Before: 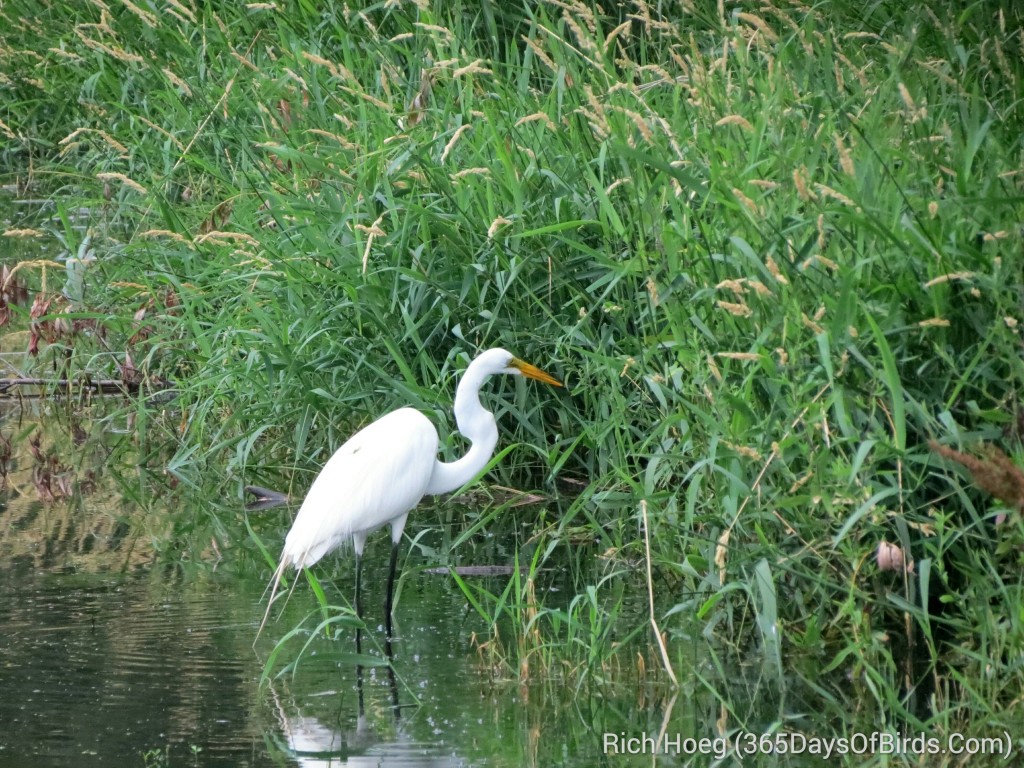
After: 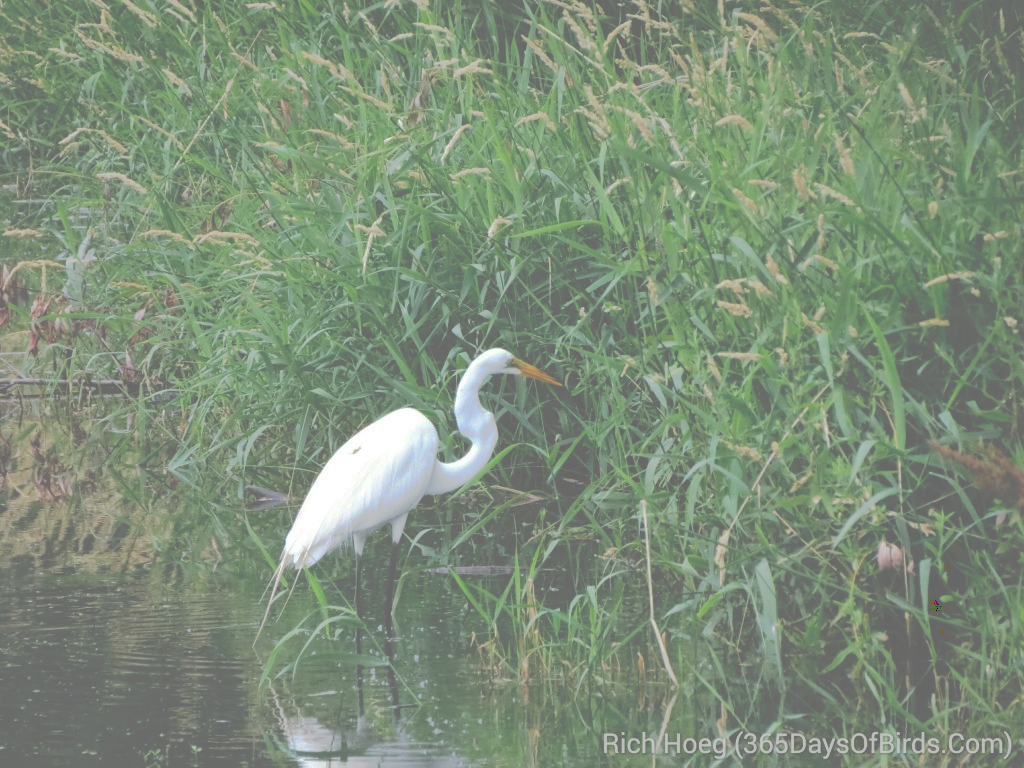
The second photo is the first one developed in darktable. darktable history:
tone curve: curves: ch0 [(0, 0) (0.003, 0.43) (0.011, 0.433) (0.025, 0.434) (0.044, 0.436) (0.069, 0.439) (0.1, 0.442) (0.136, 0.446) (0.177, 0.449) (0.224, 0.454) (0.277, 0.462) (0.335, 0.488) (0.399, 0.524) (0.468, 0.566) (0.543, 0.615) (0.623, 0.666) (0.709, 0.718) (0.801, 0.761) (0.898, 0.801) (1, 1)], preserve colors none
